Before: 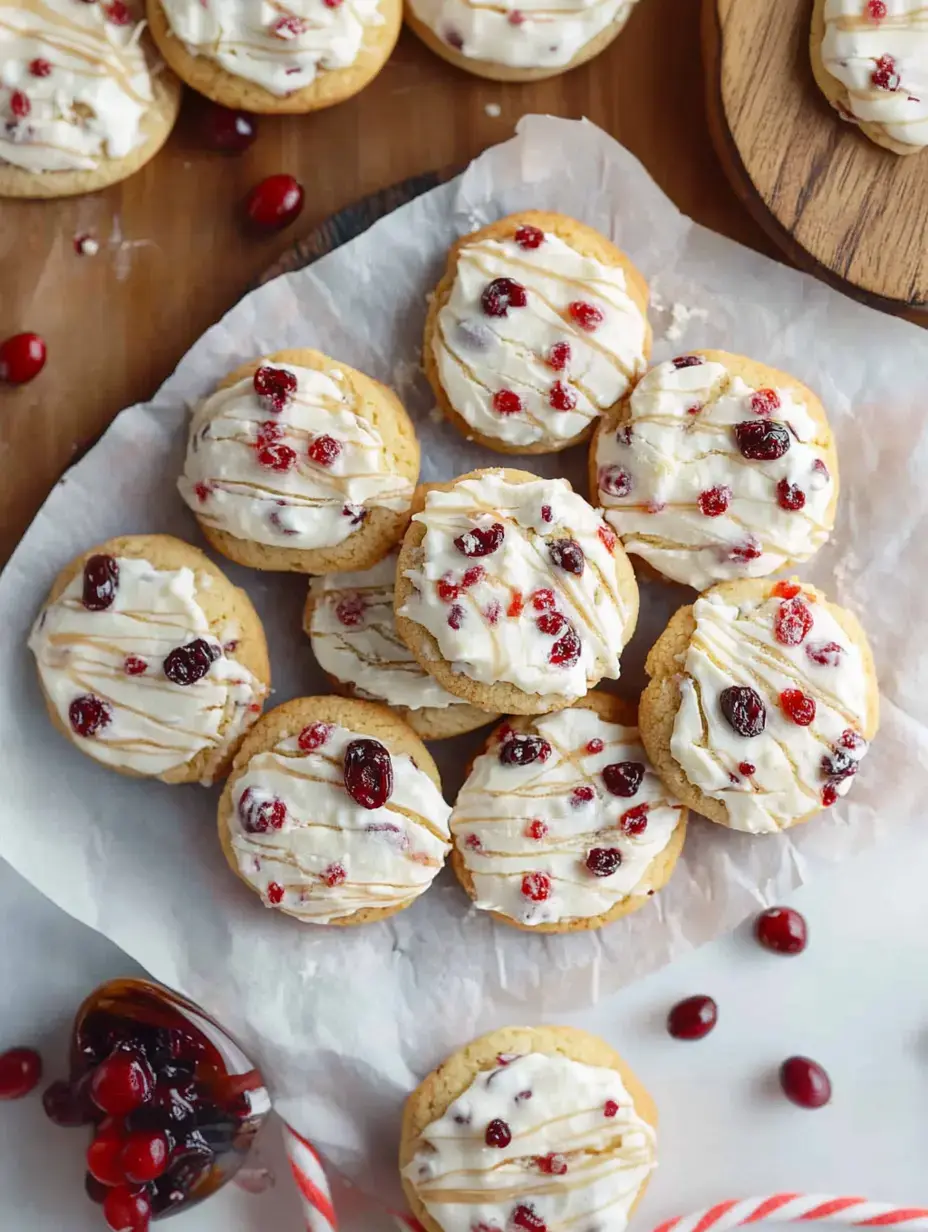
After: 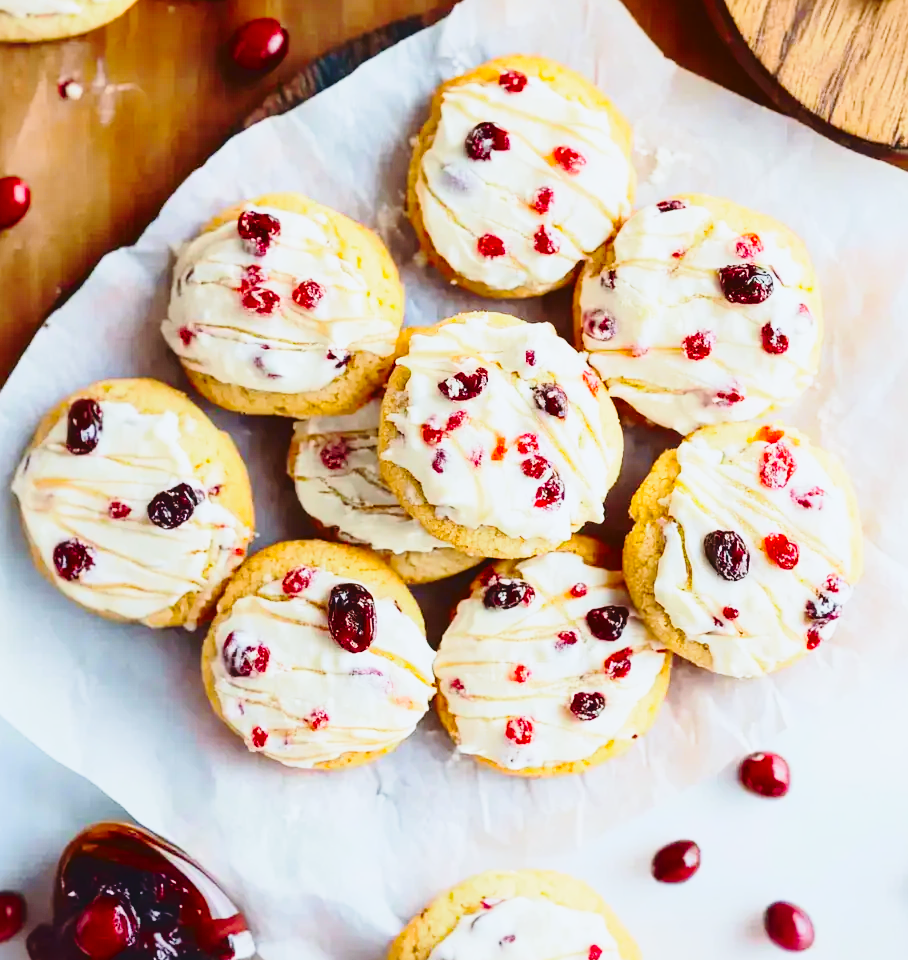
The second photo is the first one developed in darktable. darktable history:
tone equalizer: on, module defaults
tone curve: curves: ch0 [(0, 0.047) (0.15, 0.127) (0.46, 0.466) (0.751, 0.788) (1, 0.961)]; ch1 [(0, 0) (0.43, 0.408) (0.476, 0.469) (0.505, 0.501) (0.553, 0.557) (0.592, 0.58) (0.631, 0.625) (1, 1)]; ch2 [(0, 0) (0.505, 0.495) (0.55, 0.557) (0.583, 0.573) (1, 1)], color space Lab, independent channels, preserve colors none
base curve: curves: ch0 [(0, 0) (0.028, 0.03) (0.121, 0.232) (0.46, 0.748) (0.859, 0.968) (1, 1)], preserve colors none
crop and rotate: left 1.814%, top 12.818%, right 0.25%, bottom 9.225%
color balance rgb: perceptual saturation grading › global saturation 30%, global vibrance 10%
exposure: exposure 0.197 EV, compensate highlight preservation false
